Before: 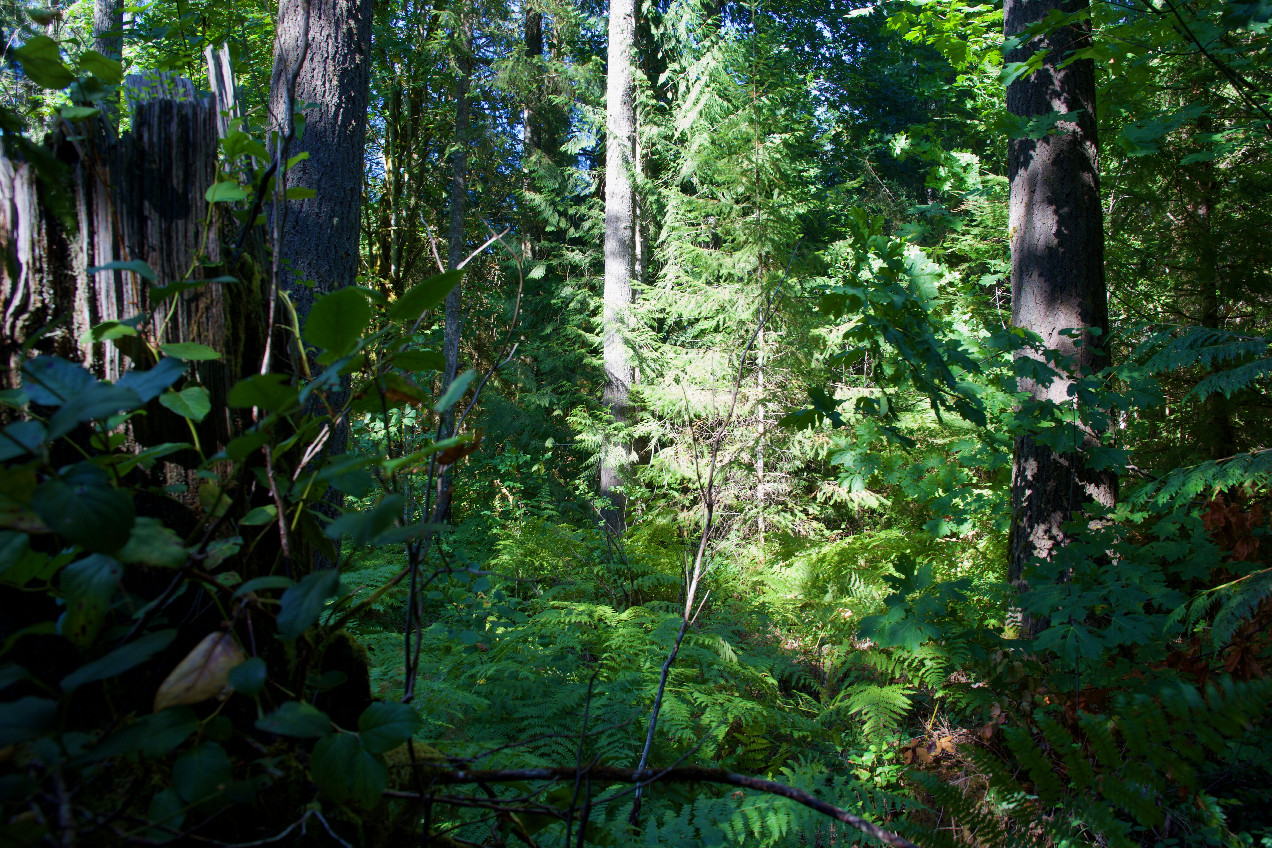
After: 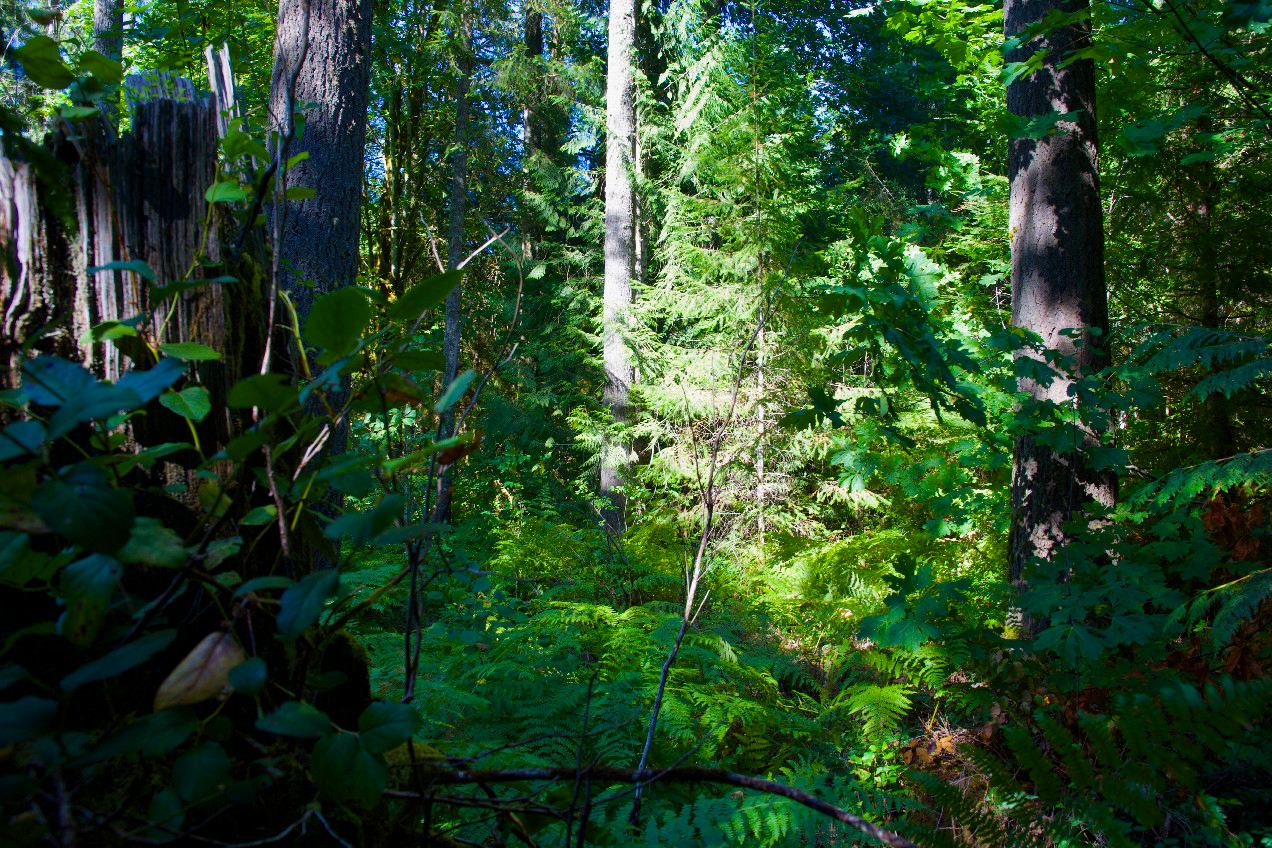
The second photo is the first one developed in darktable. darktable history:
color balance rgb: perceptual saturation grading › global saturation 30.841%
